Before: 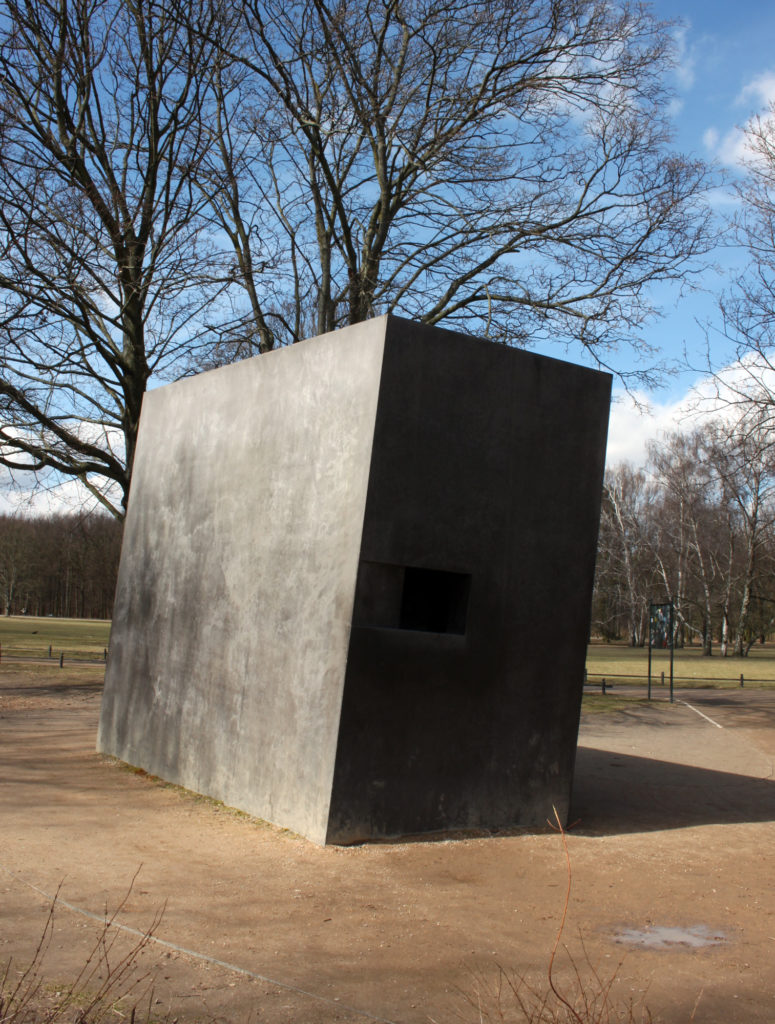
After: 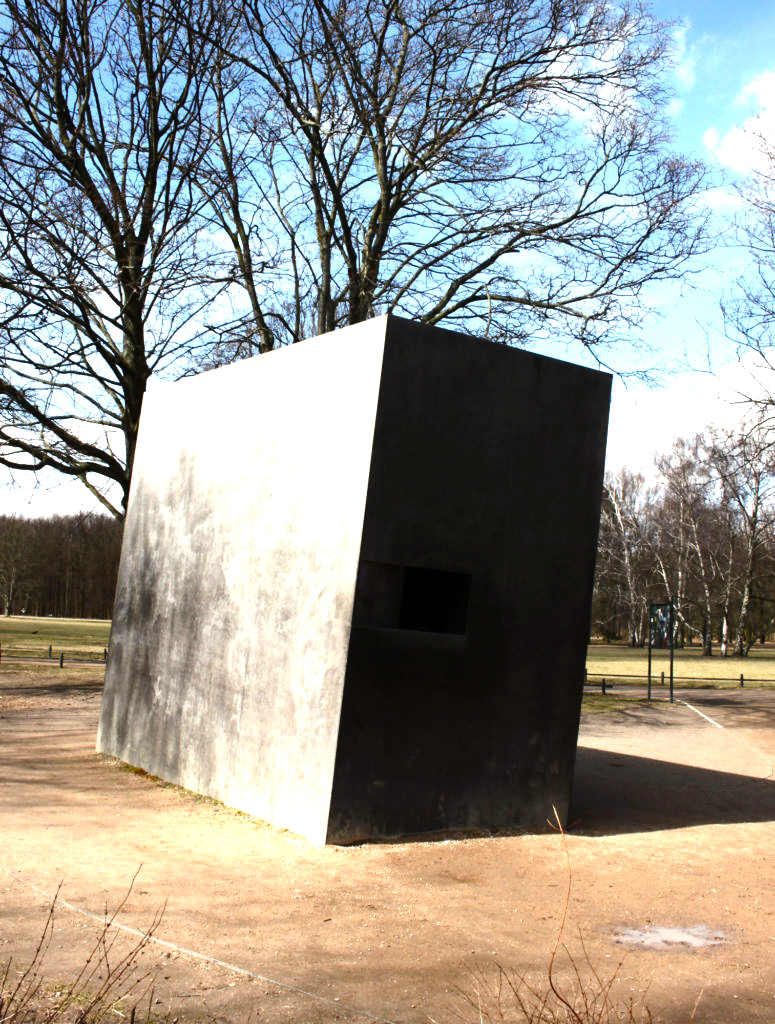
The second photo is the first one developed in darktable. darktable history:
color balance rgb: perceptual saturation grading › global saturation 20%, perceptual saturation grading › highlights -25%, perceptual saturation grading › shadows 25%
tone equalizer: -8 EV -1.08 EV, -7 EV -1.01 EV, -6 EV -0.867 EV, -5 EV -0.578 EV, -3 EV 0.578 EV, -2 EV 0.867 EV, -1 EV 1.01 EV, +0 EV 1.08 EV, edges refinement/feathering 500, mask exposure compensation -1.57 EV, preserve details no
exposure: exposure 0.4 EV, compensate highlight preservation false
